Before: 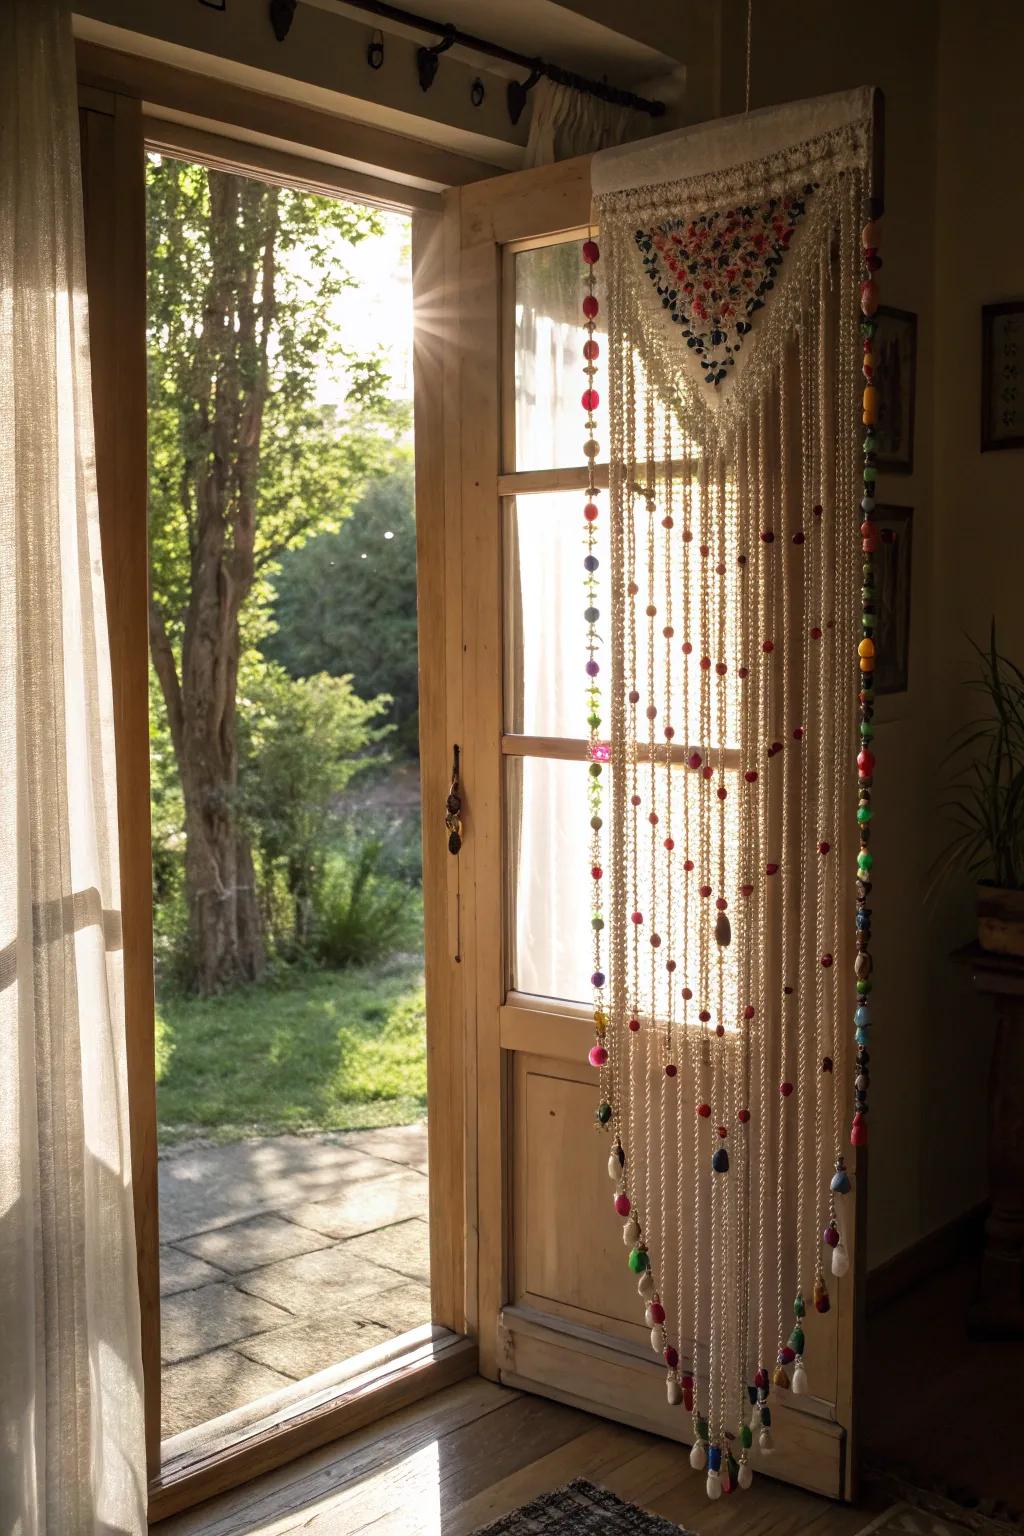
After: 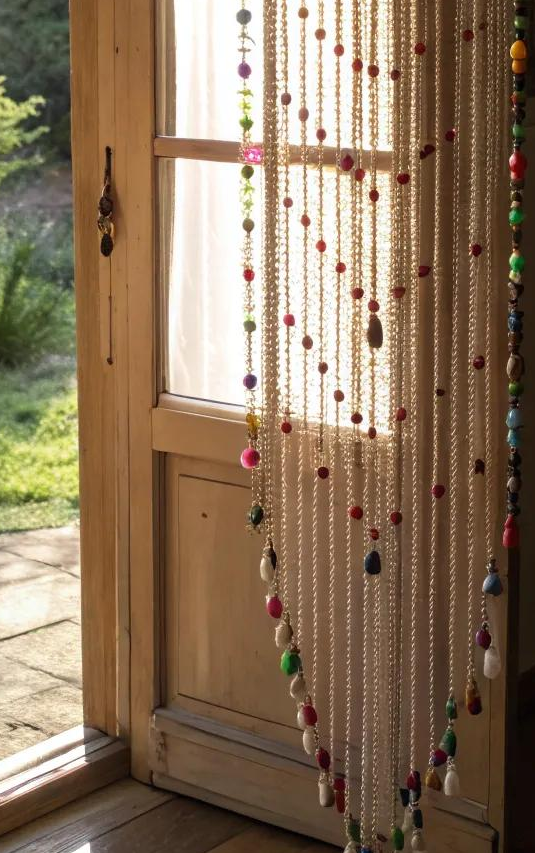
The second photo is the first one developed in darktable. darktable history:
crop: left 34.049%, top 38.959%, right 13.681%, bottom 5.454%
